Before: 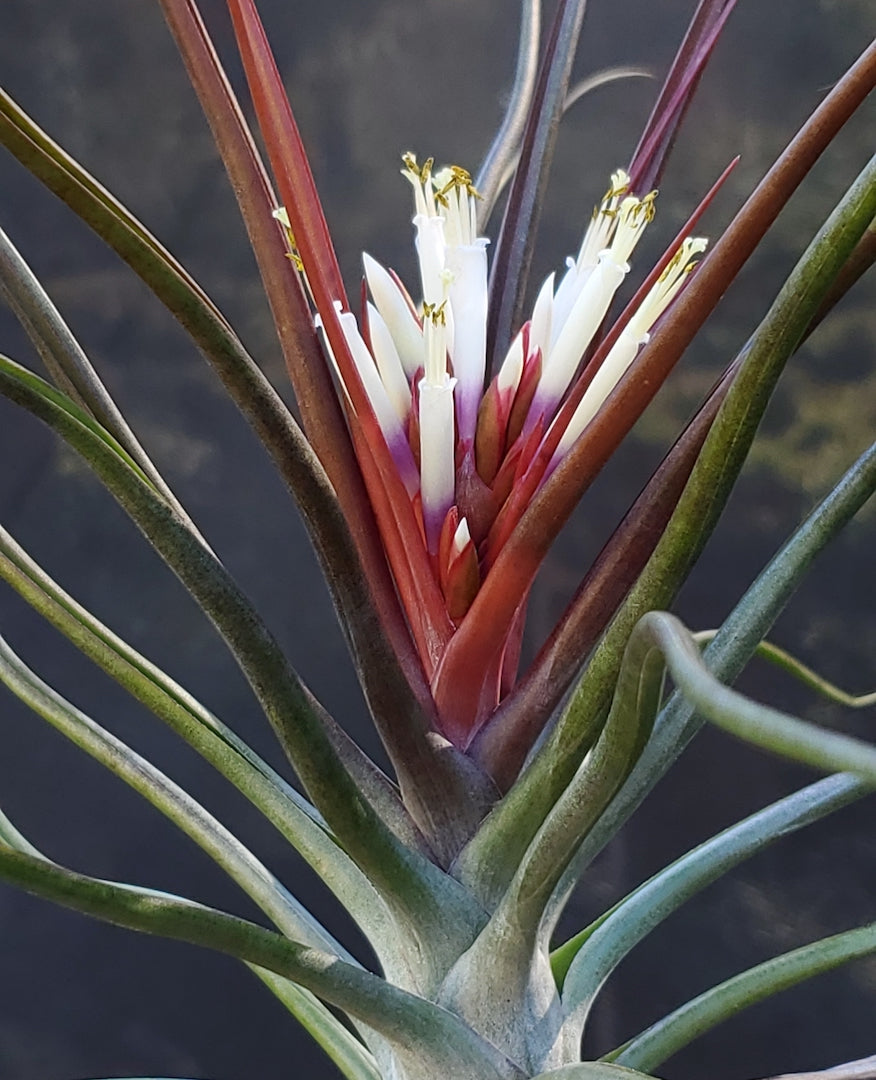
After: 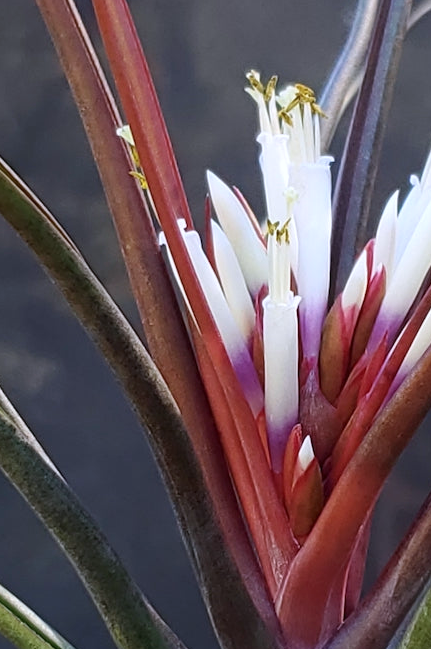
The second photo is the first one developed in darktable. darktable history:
exposure: compensate highlight preservation false
crop: left 17.835%, top 7.675%, right 32.881%, bottom 32.213%
color calibration: illuminant as shot in camera, x 0.358, y 0.373, temperature 4628.91 K
